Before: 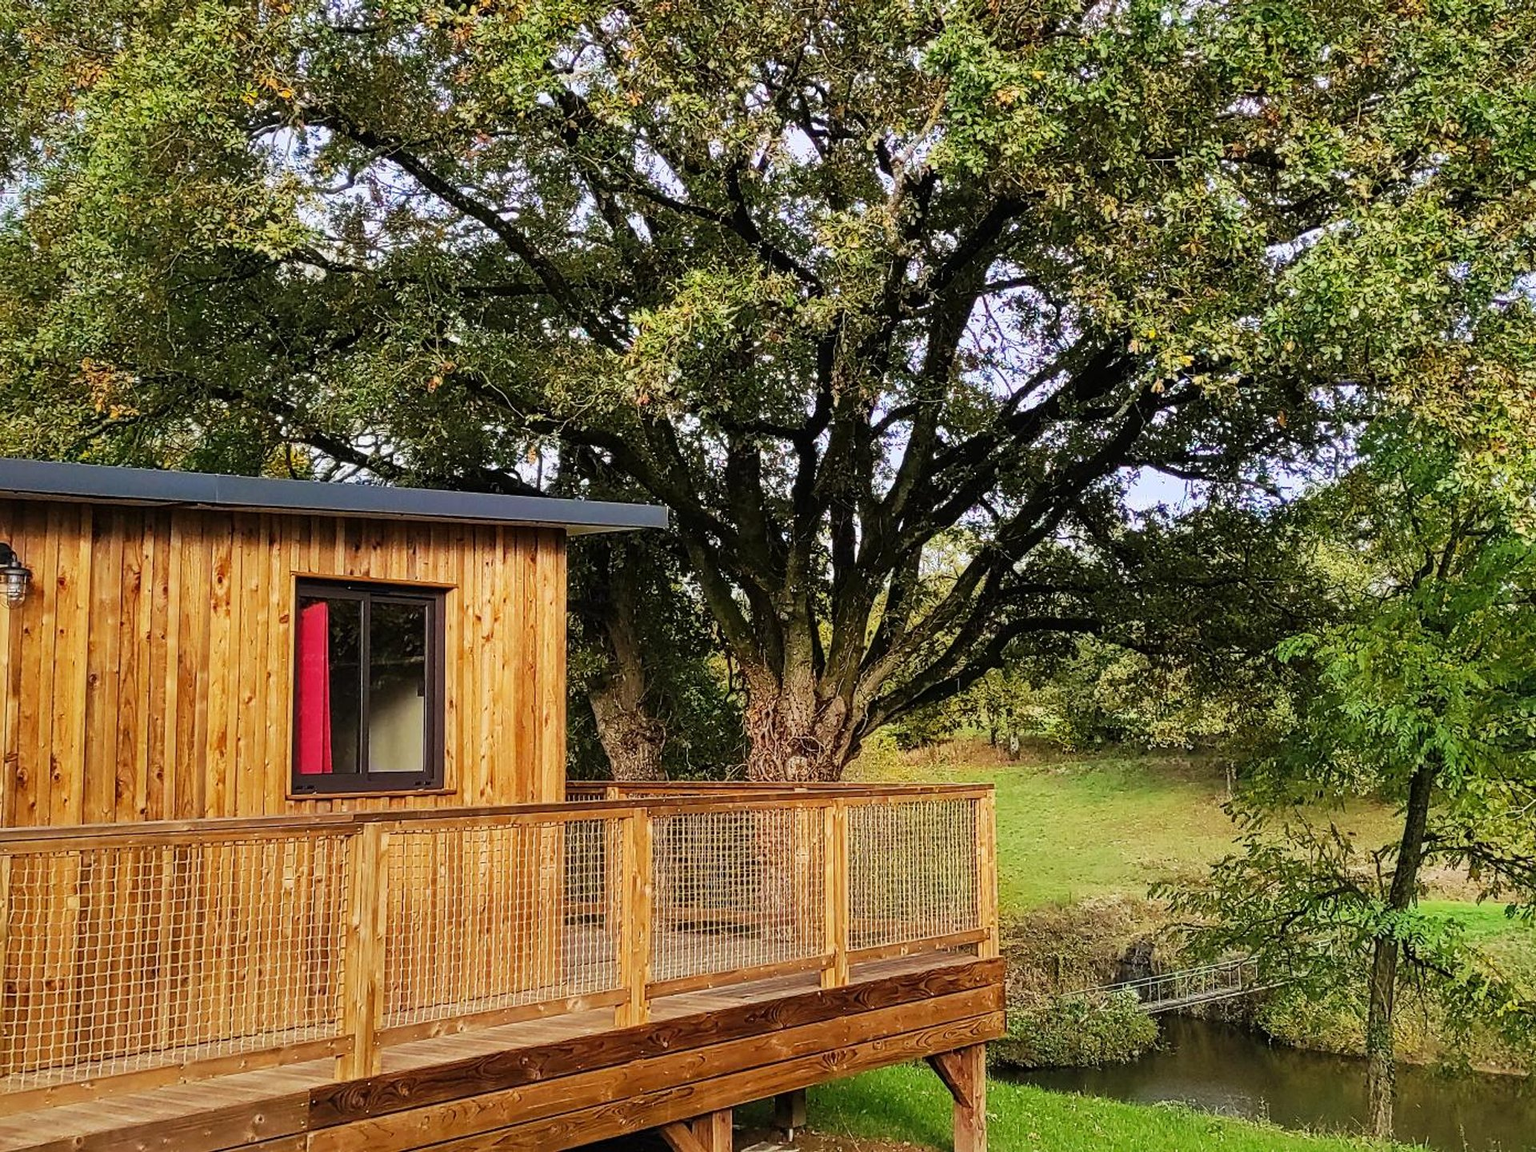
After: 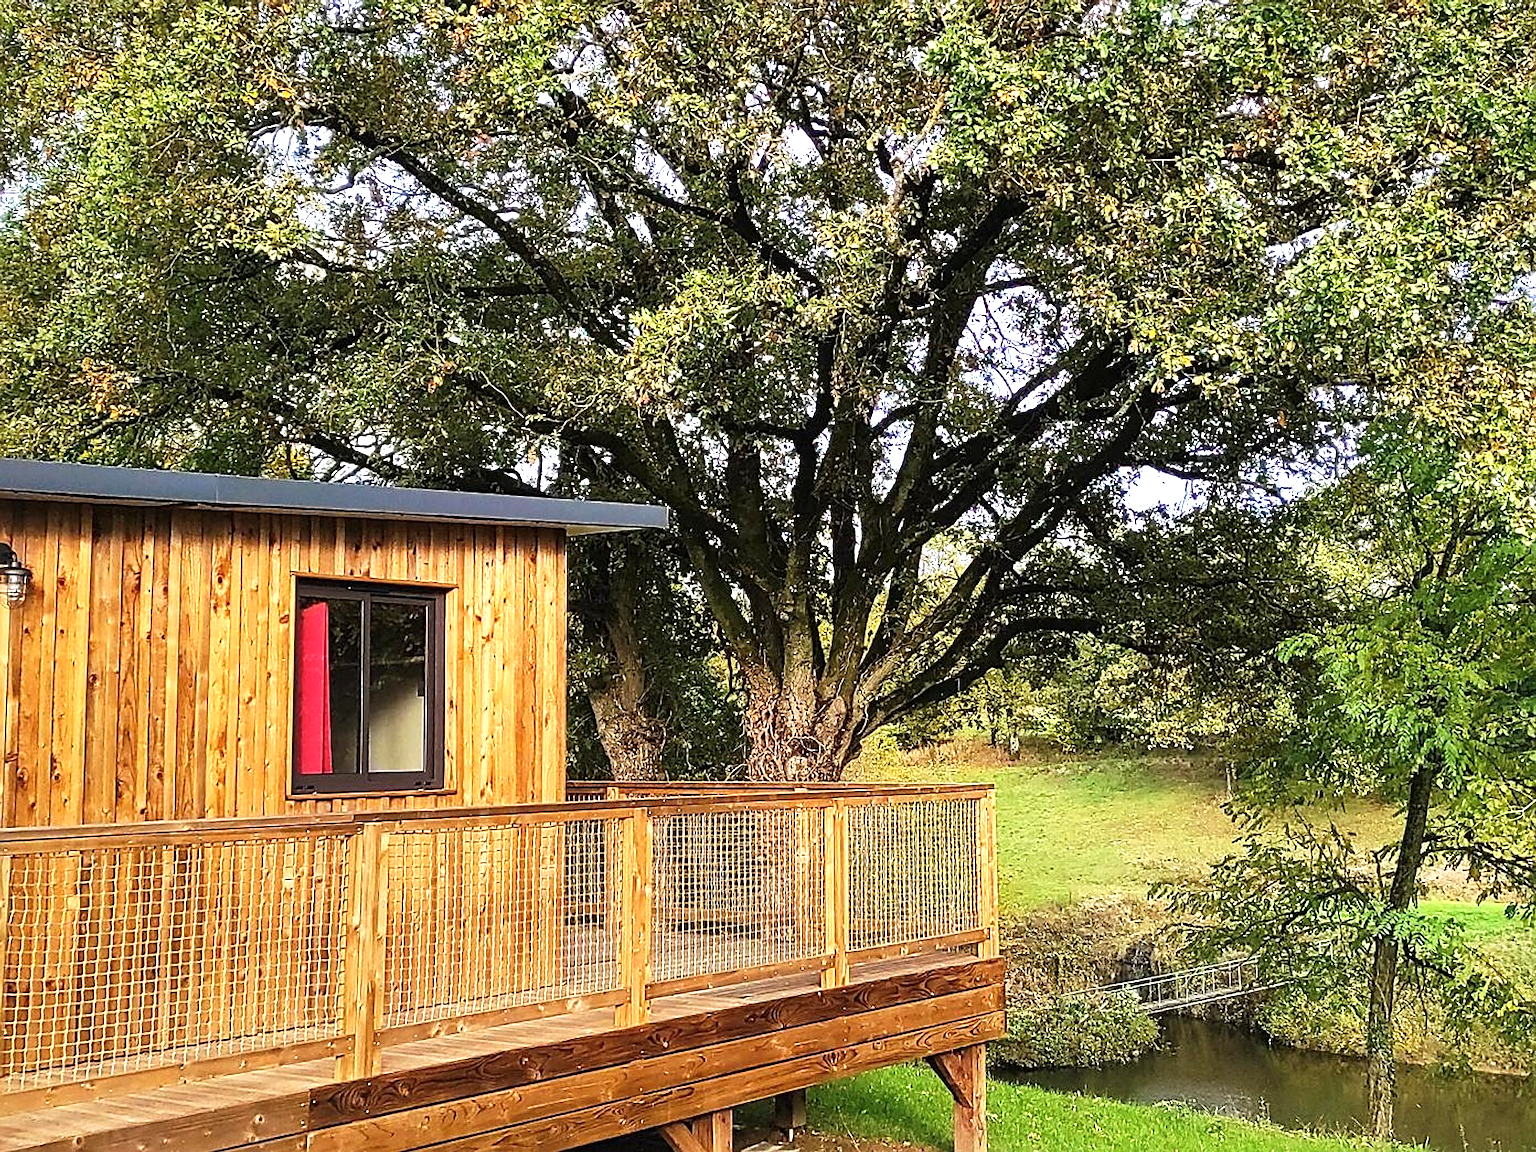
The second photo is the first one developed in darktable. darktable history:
exposure: black level correction 0, exposure 0.7 EV, compensate exposure bias true, compensate highlight preservation false
sharpen: on, module defaults
contrast brightness saturation: saturation -0.04
